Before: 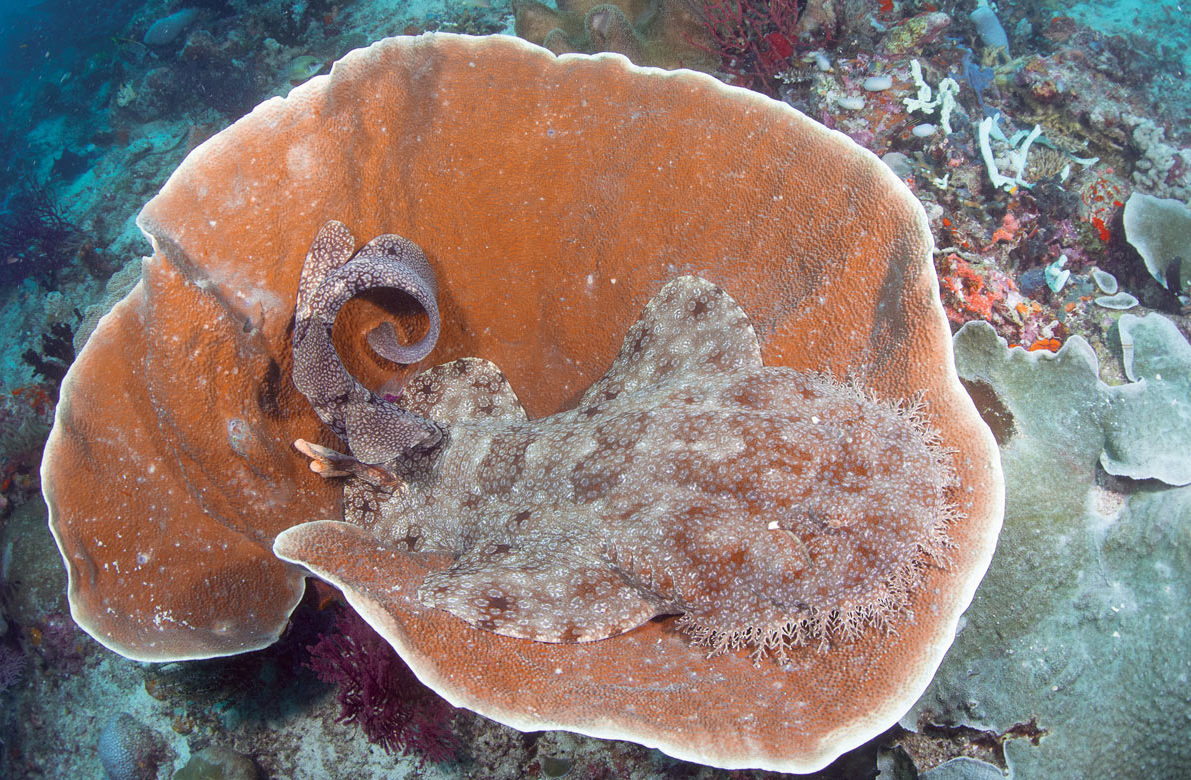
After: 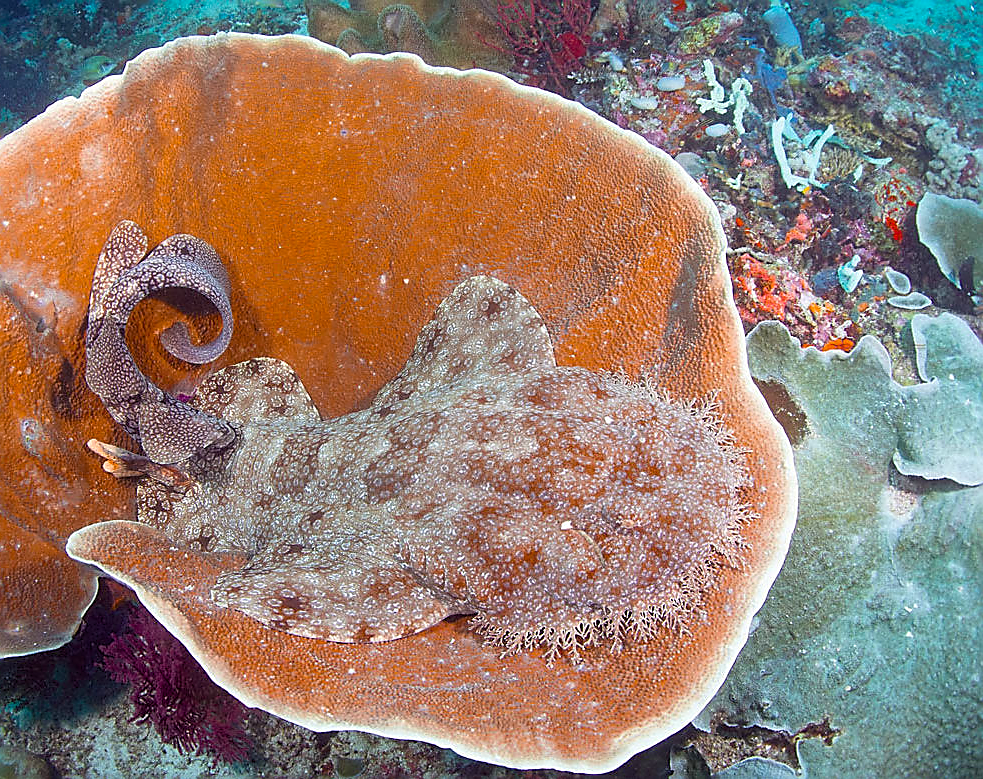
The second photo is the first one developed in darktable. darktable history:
sharpen: radius 1.422, amount 1.246, threshold 0.778
crop: left 17.426%, bottom 0.018%
color balance rgb: perceptual saturation grading › global saturation 29.679%, global vibrance 20%
